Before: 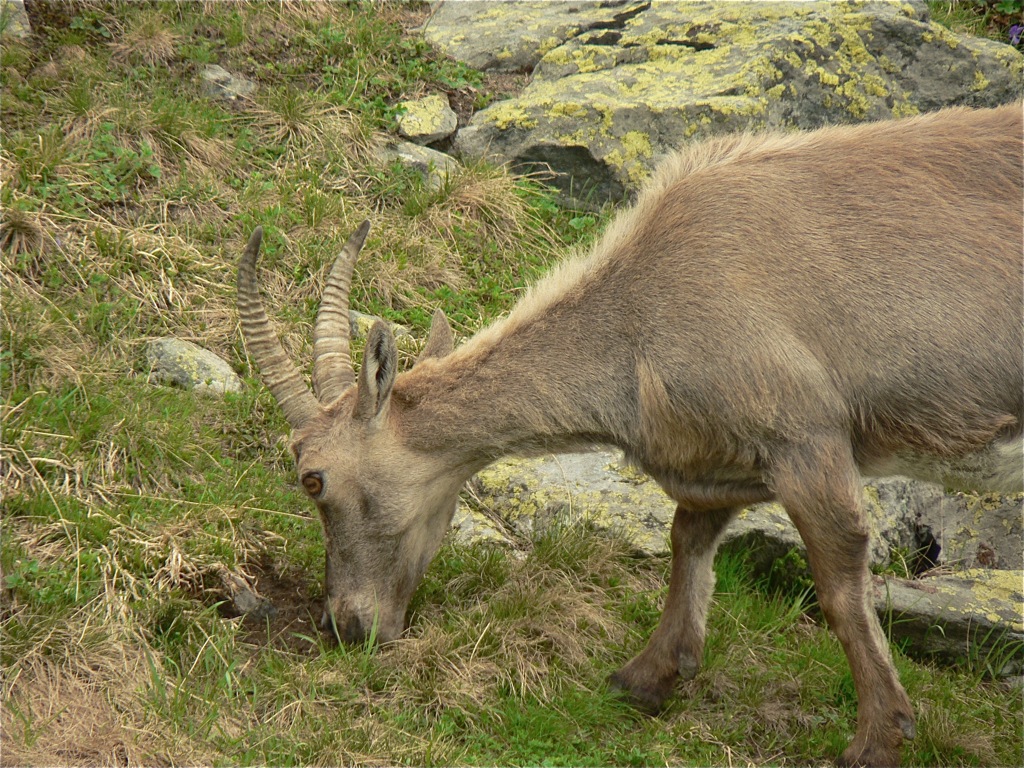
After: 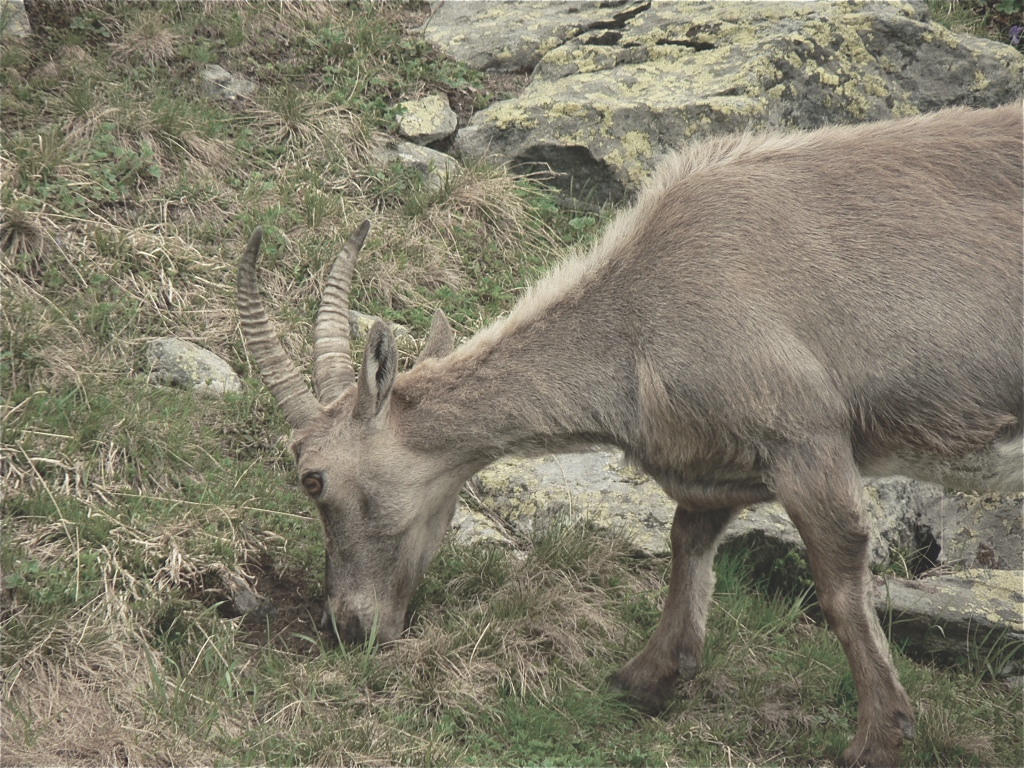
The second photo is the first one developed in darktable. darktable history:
color balance rgb: linear chroma grading › global chroma -16.06%, perceptual saturation grading › global saturation -32.85%, global vibrance -23.56%
exposure: black level correction -0.023, exposure -0.039 EV, compensate highlight preservation false
shadows and highlights: shadows 49, highlights -41, soften with gaussian
